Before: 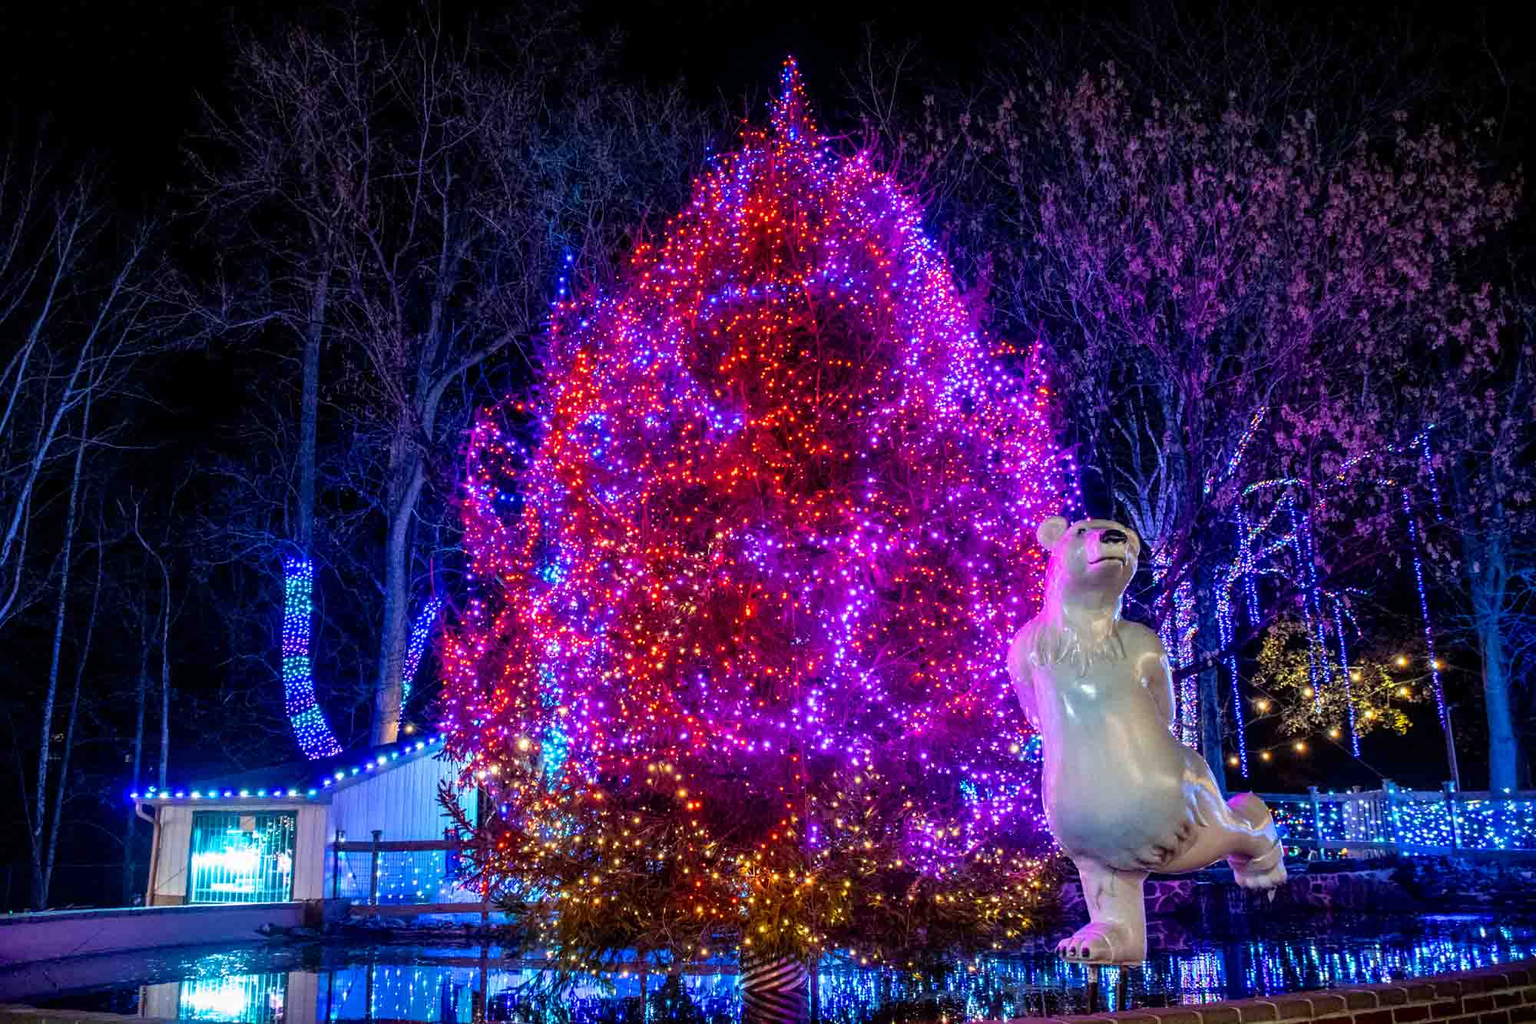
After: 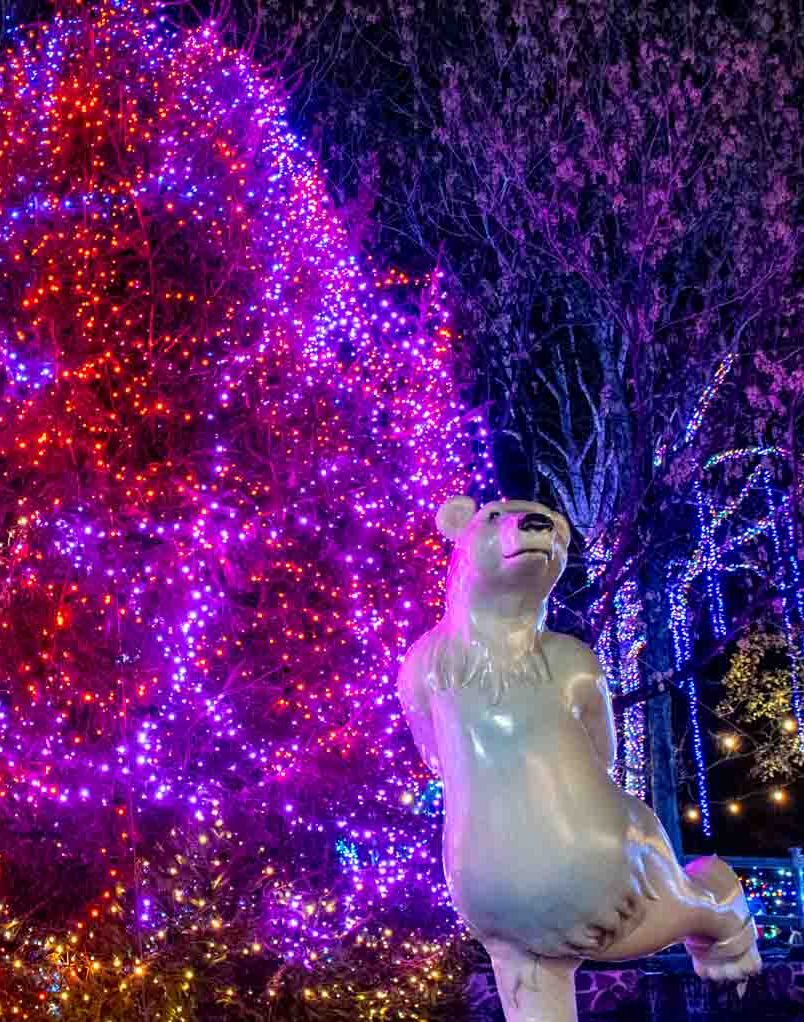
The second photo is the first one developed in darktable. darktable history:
crop: left 45.73%, top 13.232%, right 14.05%, bottom 10.079%
